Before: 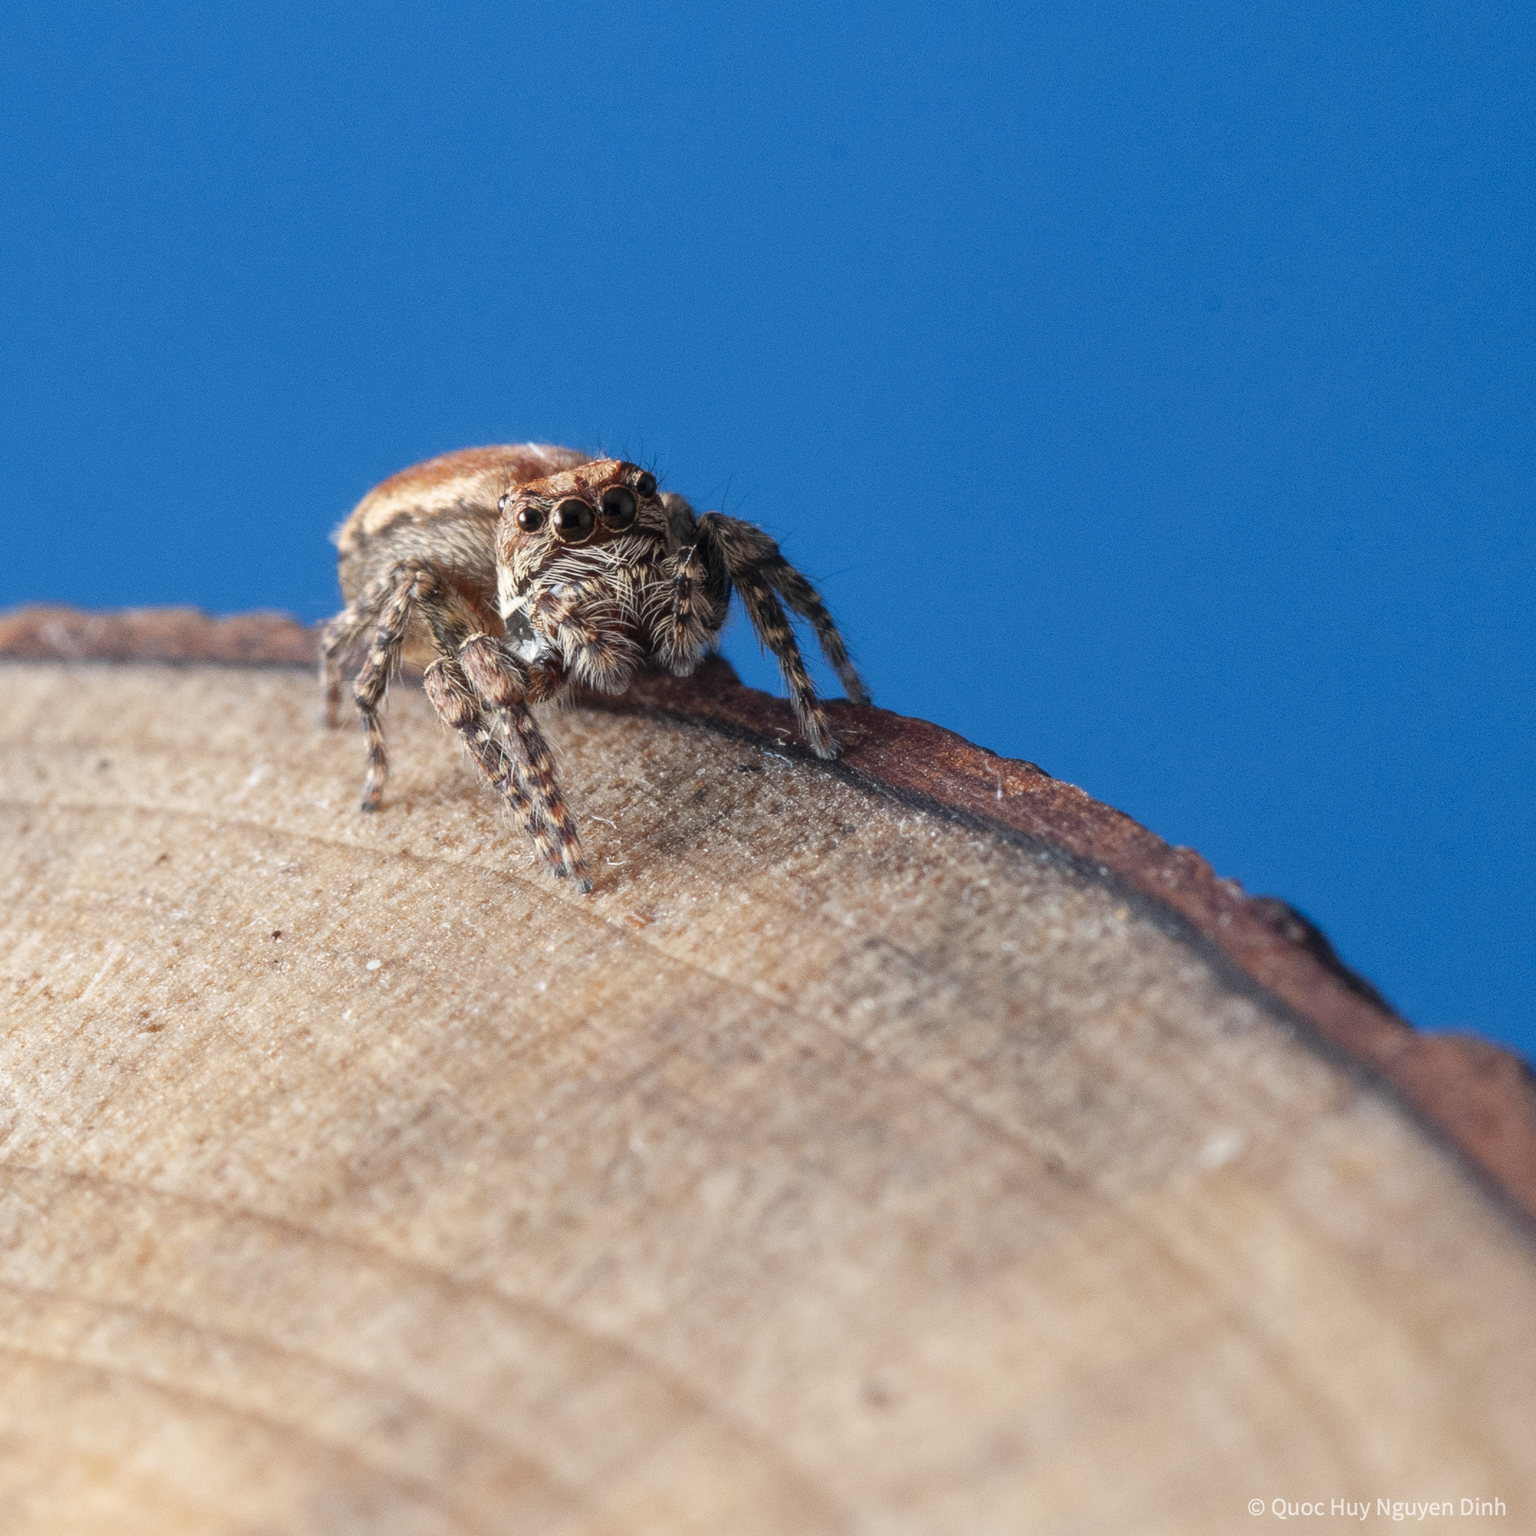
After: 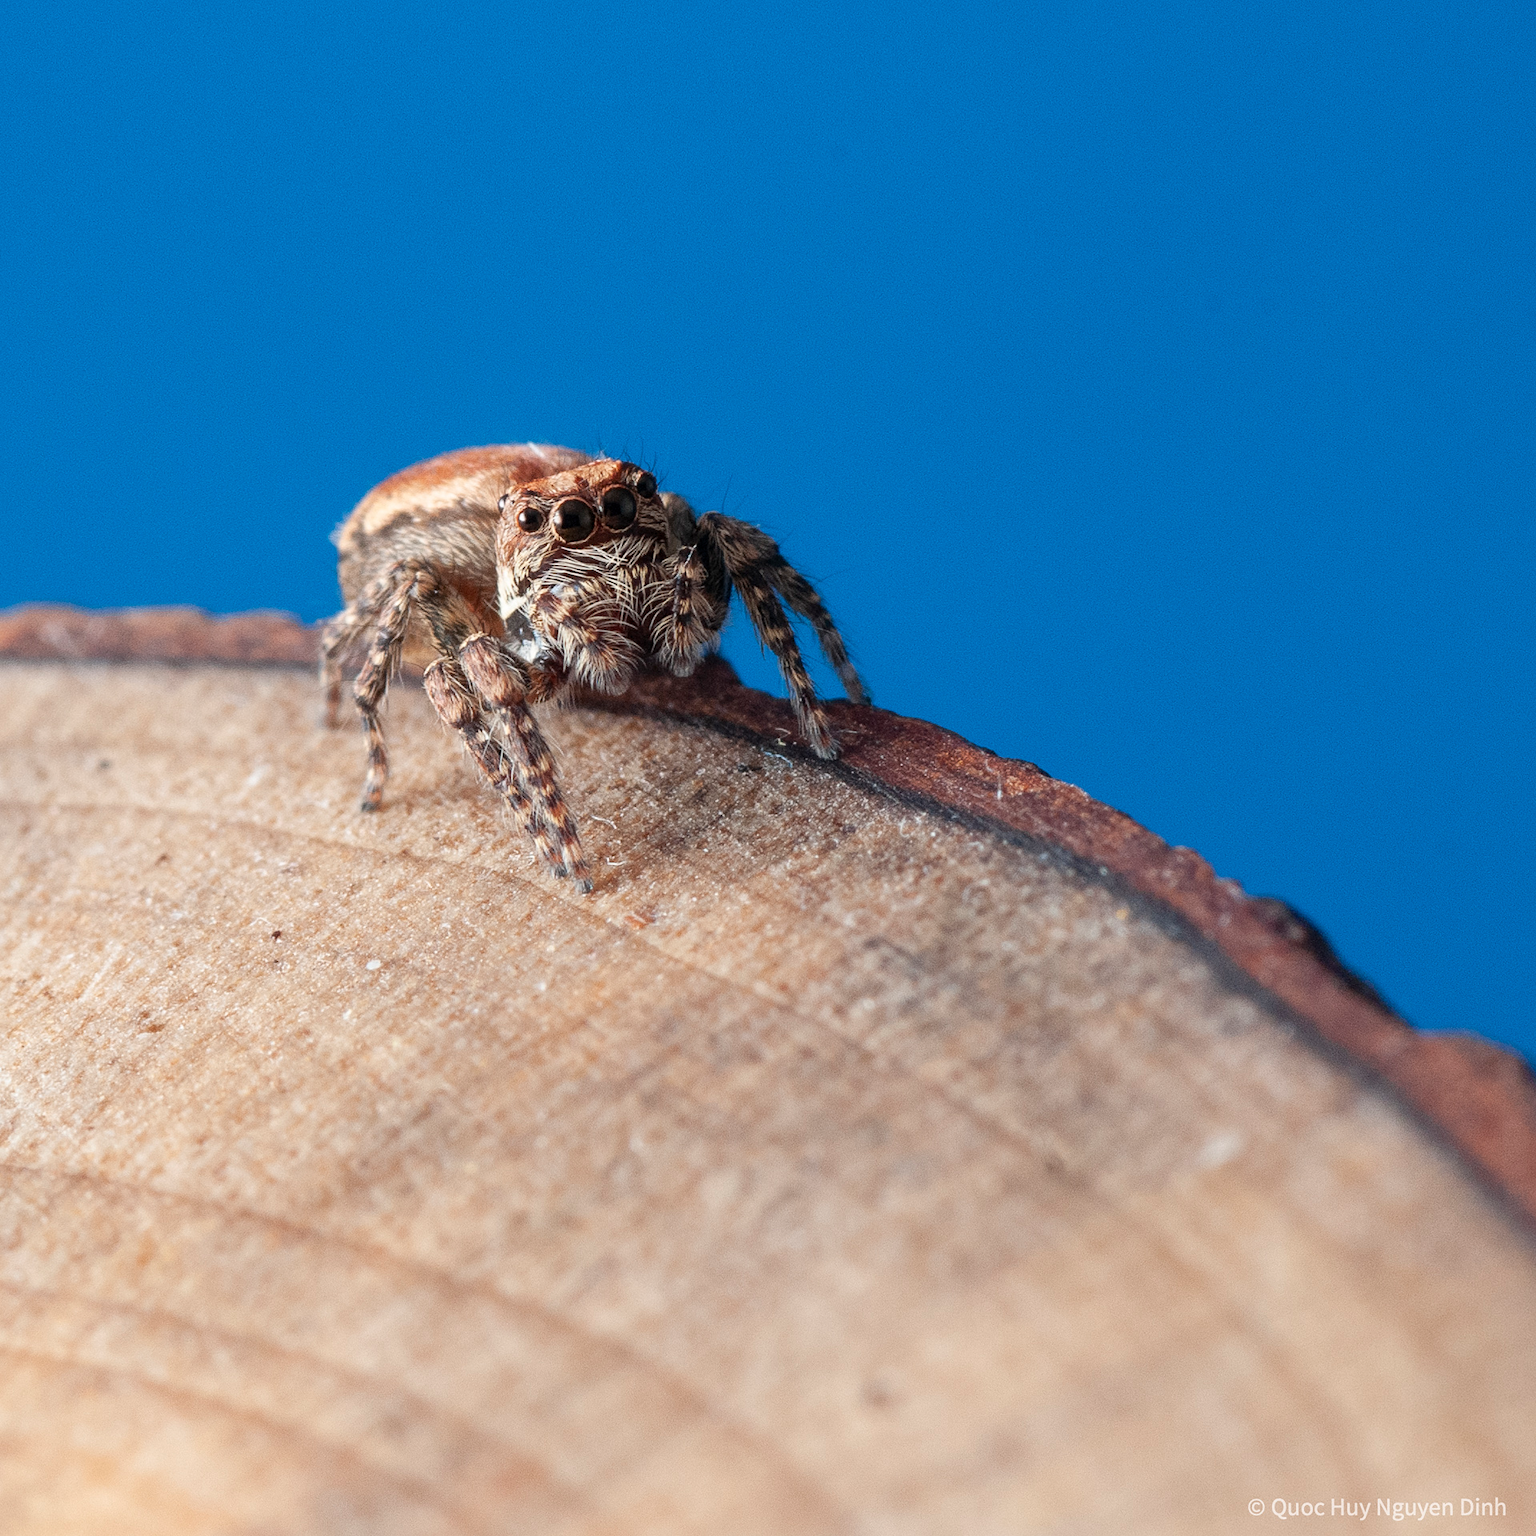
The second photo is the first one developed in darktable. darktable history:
sharpen: amount 0.204
